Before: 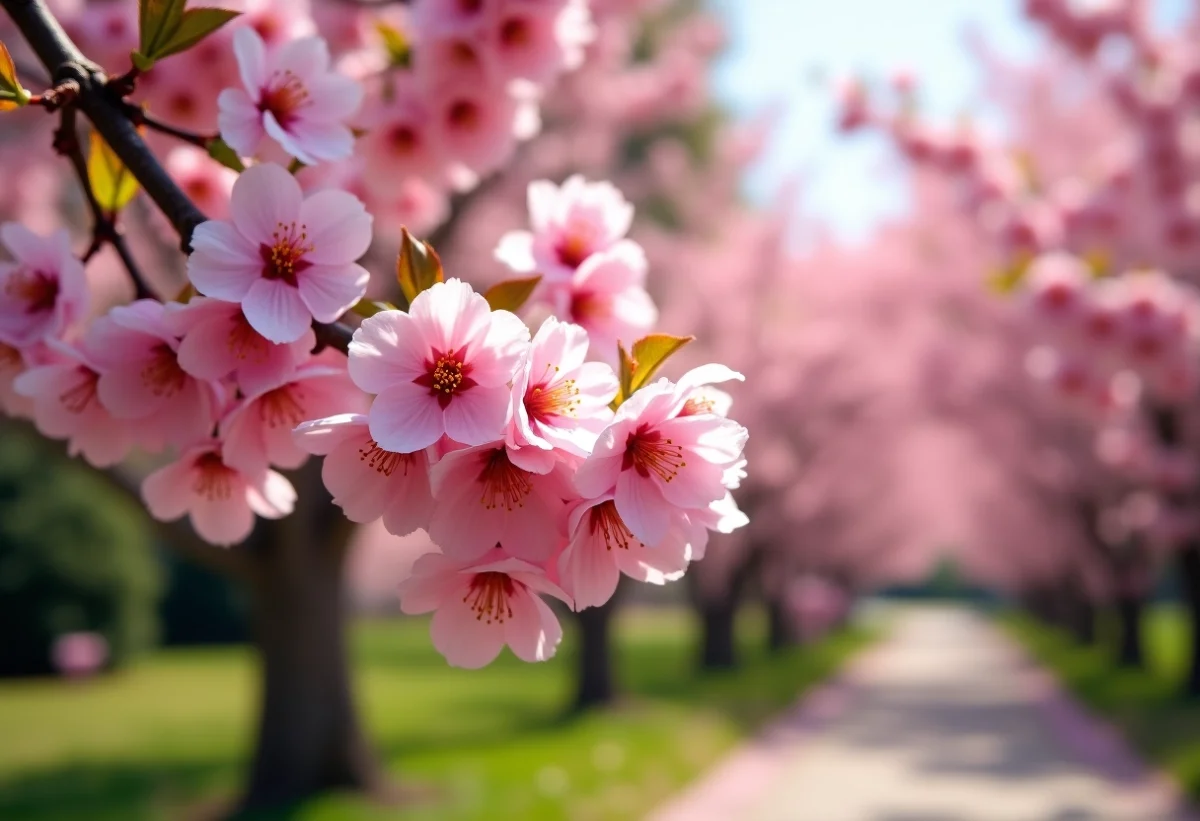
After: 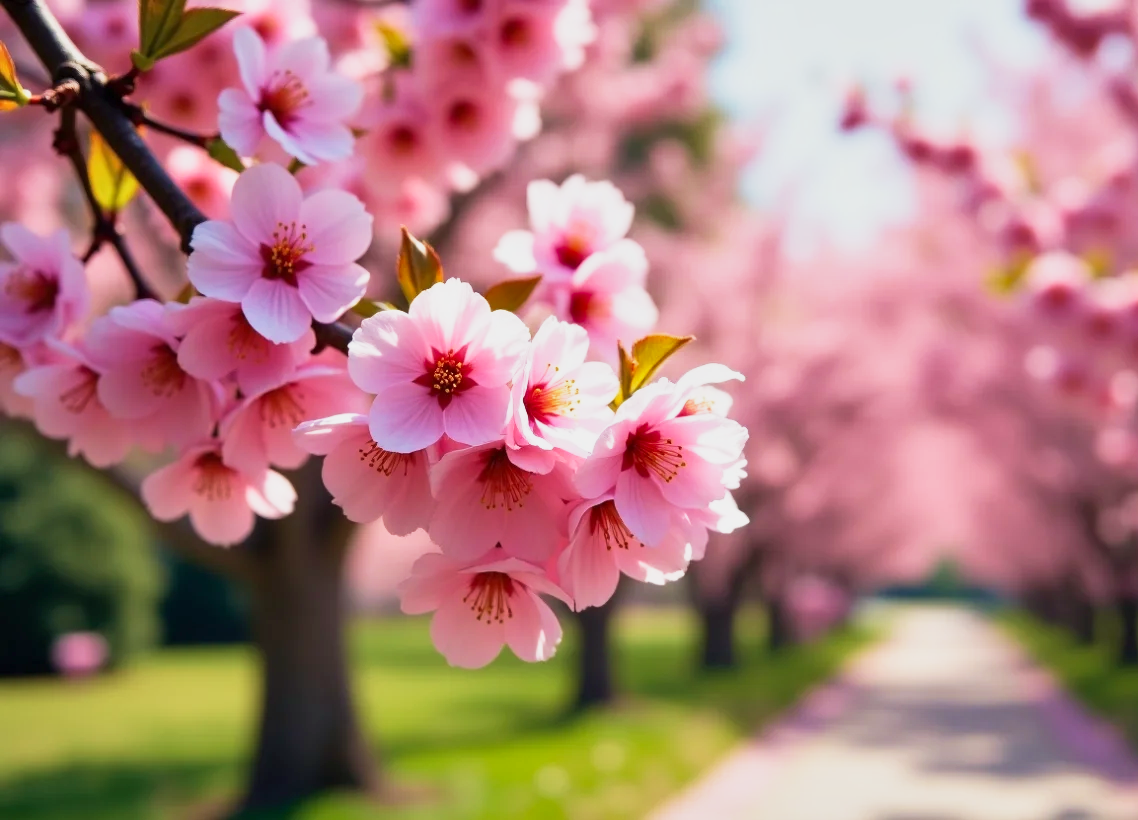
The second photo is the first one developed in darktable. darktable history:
base curve: curves: ch0 [(0, 0) (0.088, 0.125) (0.176, 0.251) (0.354, 0.501) (0.613, 0.749) (1, 0.877)], preserve colors none
crop and rotate: right 5.167%
velvia: on, module defaults
shadows and highlights: low approximation 0.01, soften with gaussian
